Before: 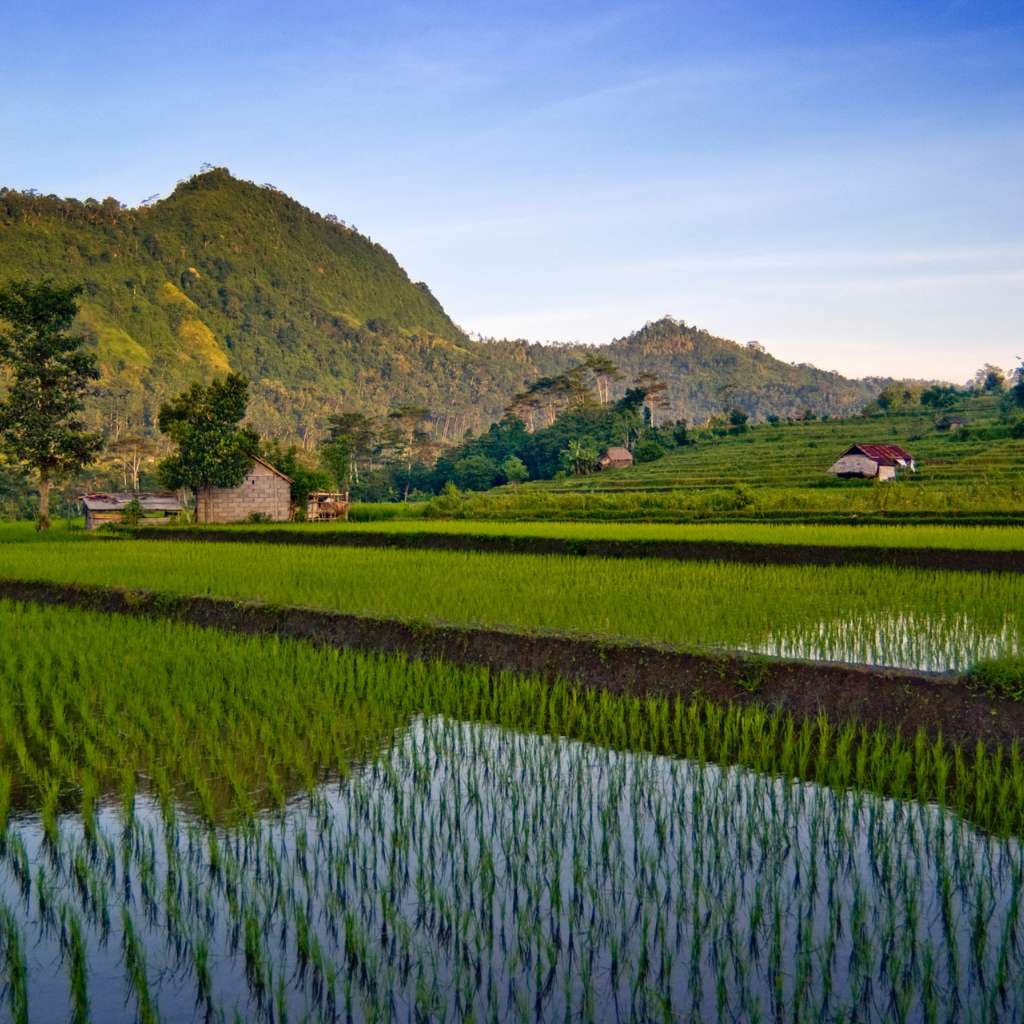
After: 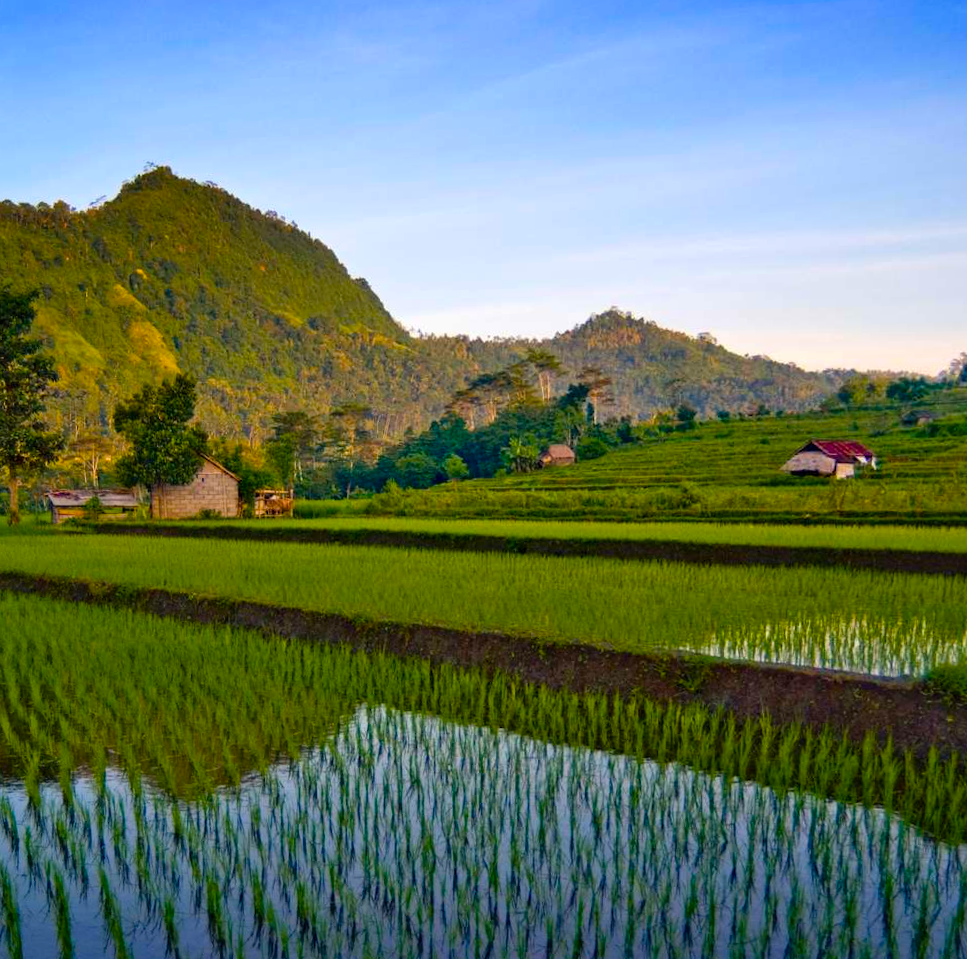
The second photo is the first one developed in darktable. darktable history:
rotate and perspective: rotation 0.062°, lens shift (vertical) 0.115, lens shift (horizontal) -0.133, crop left 0.047, crop right 0.94, crop top 0.061, crop bottom 0.94
color balance rgb: linear chroma grading › global chroma 15%, perceptual saturation grading › global saturation 30%
